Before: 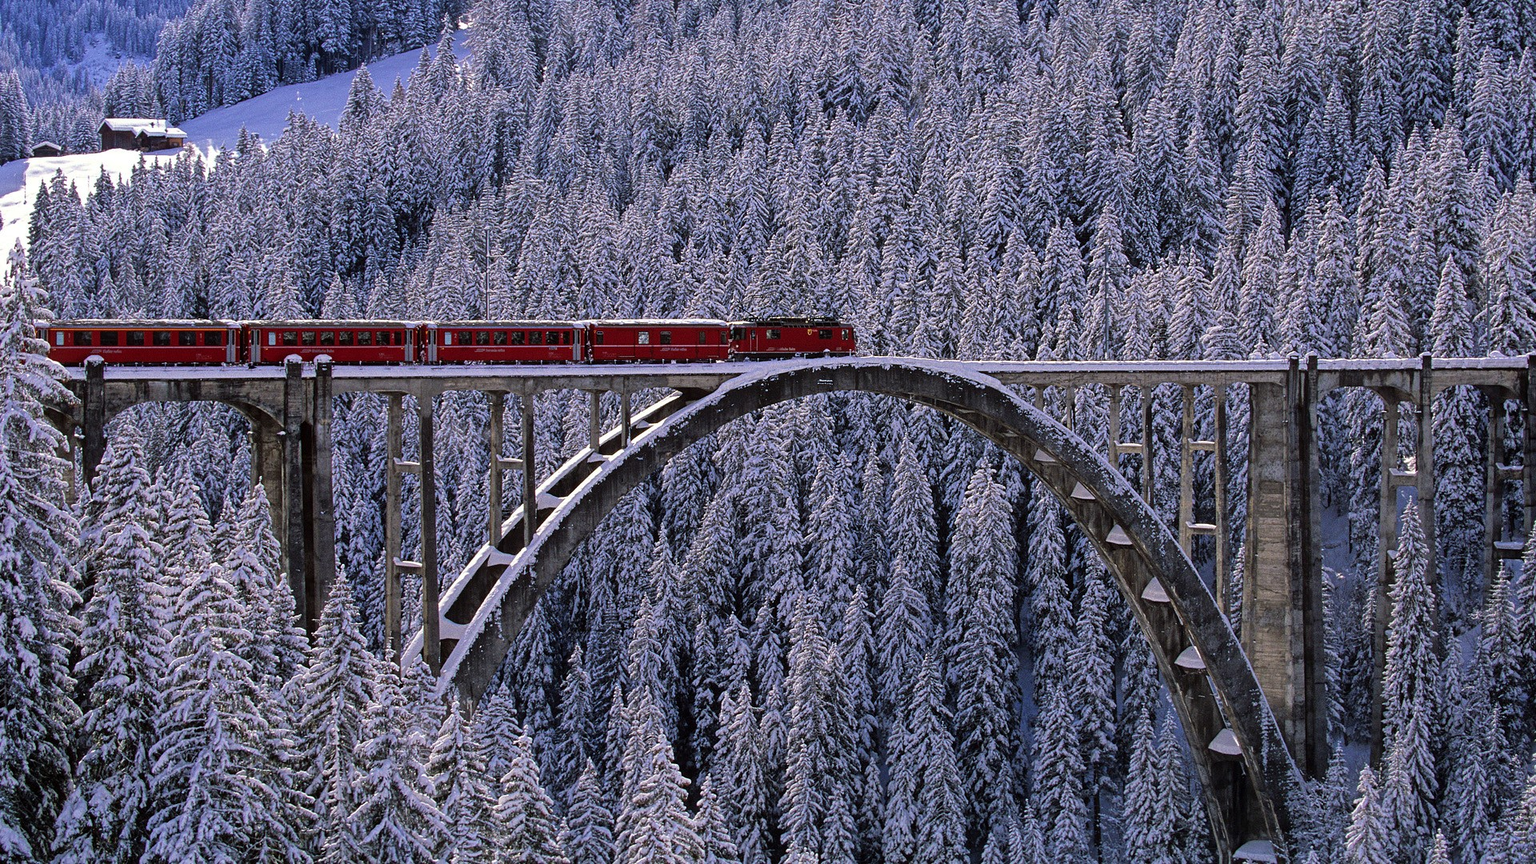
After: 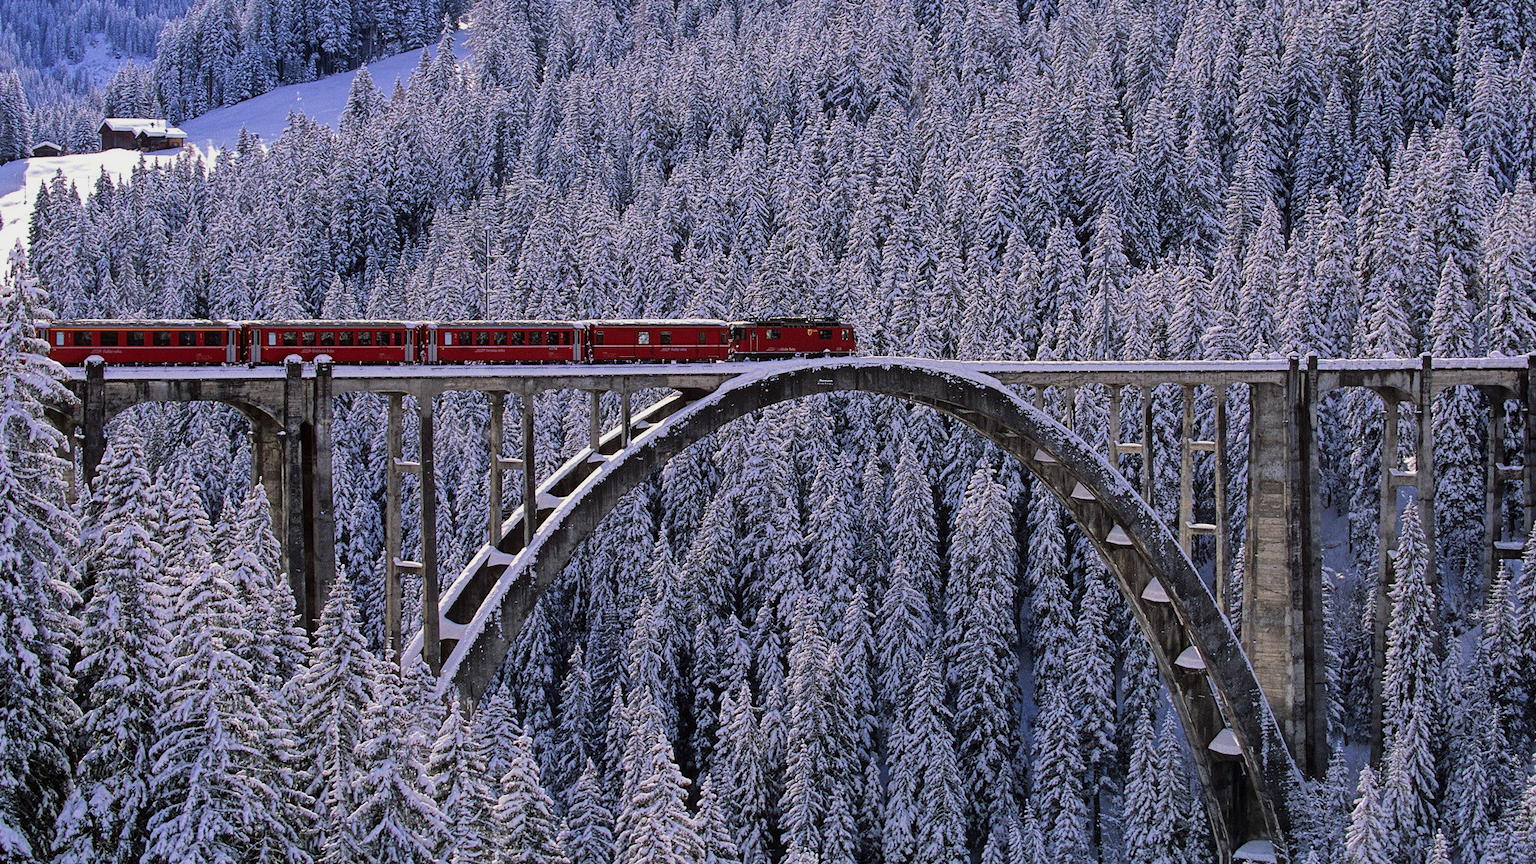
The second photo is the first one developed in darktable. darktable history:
tone equalizer: -8 EV -0.002 EV, -7 EV 0.005 EV, -6 EV -0.014 EV, -5 EV 0.019 EV, -4 EV -0.024 EV, -3 EV 0.021 EV, -2 EV -0.079 EV, -1 EV -0.311 EV, +0 EV -0.591 EV, edges refinement/feathering 500, mask exposure compensation -1.57 EV, preserve details no
shadows and highlights: radius 170.34, shadows 27.14, white point adjustment 3.25, highlights -68.85, soften with gaussian
